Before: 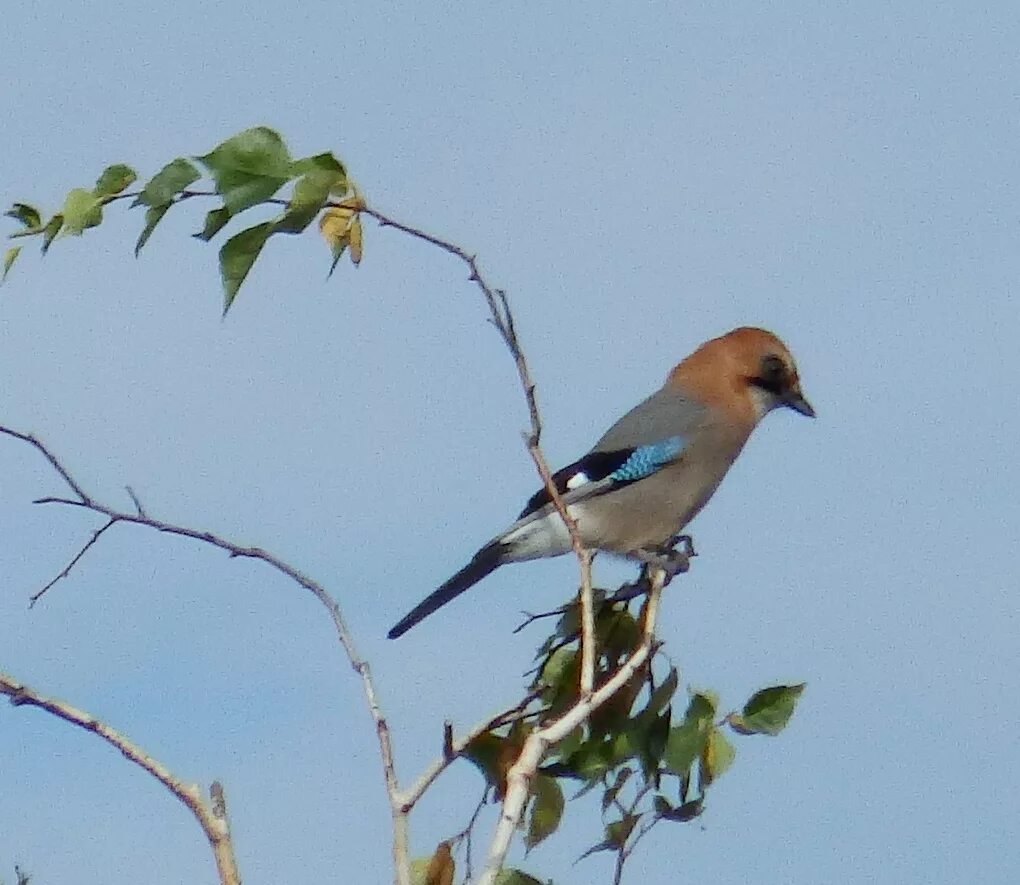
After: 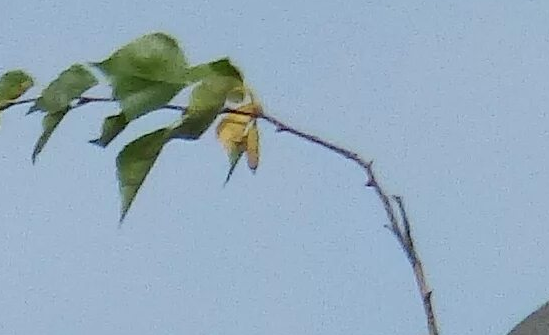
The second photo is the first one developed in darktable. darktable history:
crop: left 10.136%, top 10.667%, right 36.03%, bottom 51.386%
